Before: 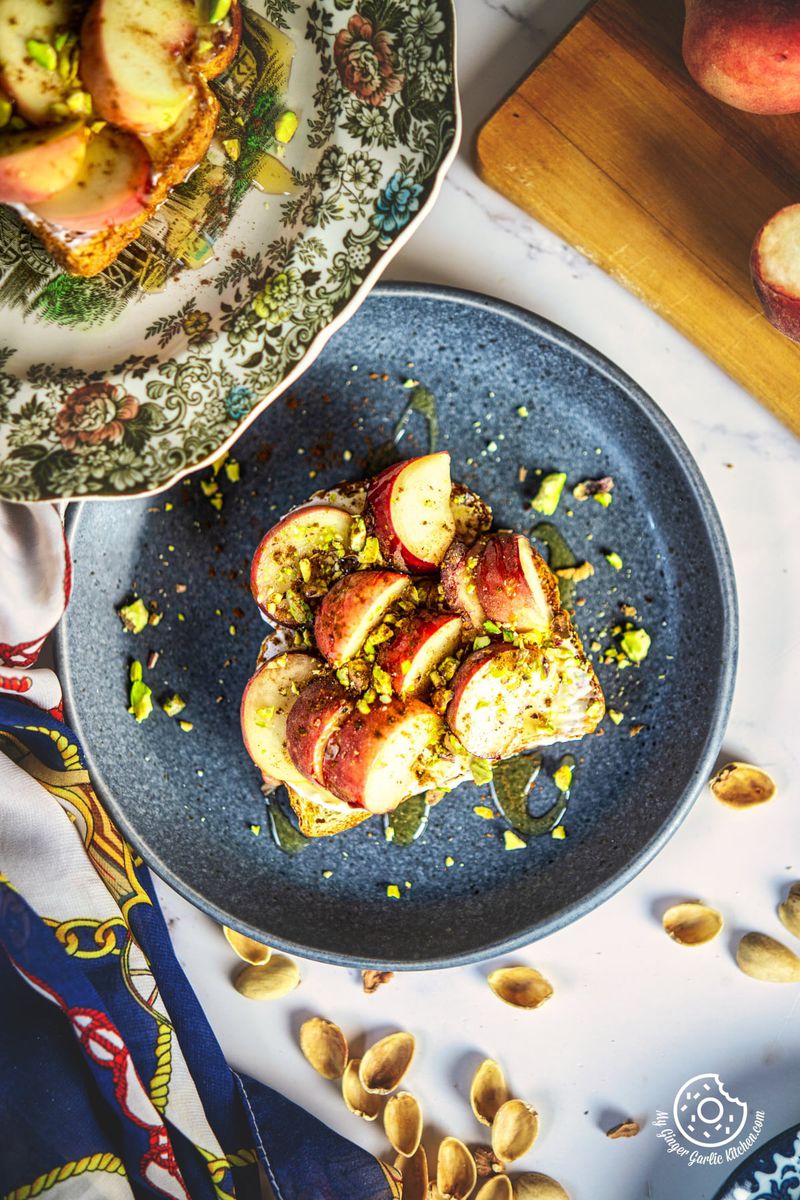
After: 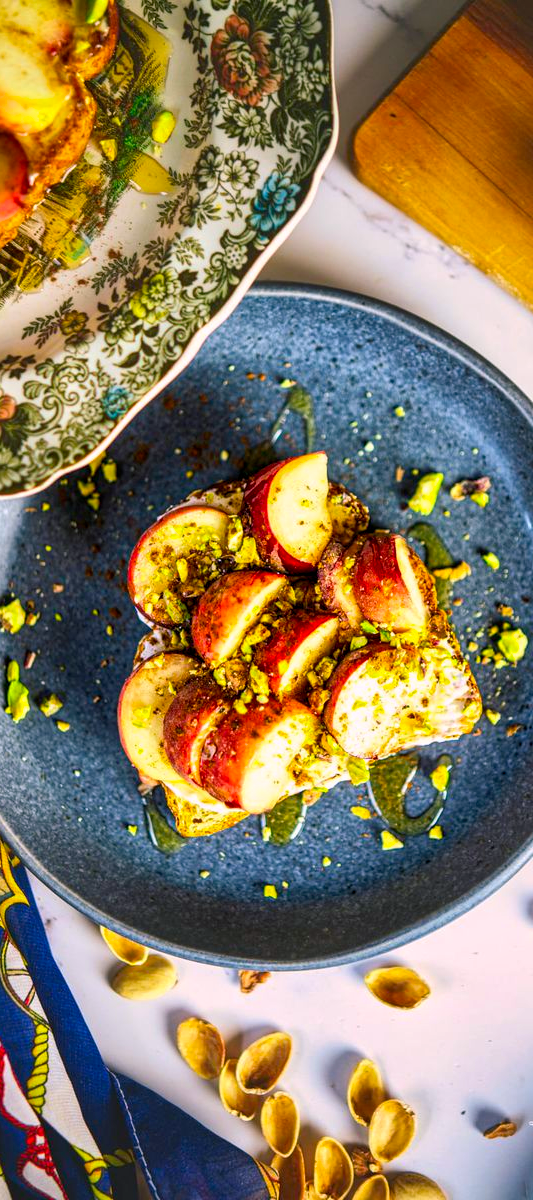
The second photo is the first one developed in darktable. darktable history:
contrast brightness saturation: contrast 0.04, saturation 0.16
crop and rotate: left 15.446%, right 17.836%
color balance rgb: shadows lift › chroma 2%, shadows lift › hue 217.2°, power › chroma 0.25%, power › hue 60°, highlights gain › chroma 1.5%, highlights gain › hue 309.6°, global offset › luminance -0.25%, perceptual saturation grading › global saturation 15%, global vibrance 15%
shadows and highlights: soften with gaussian
